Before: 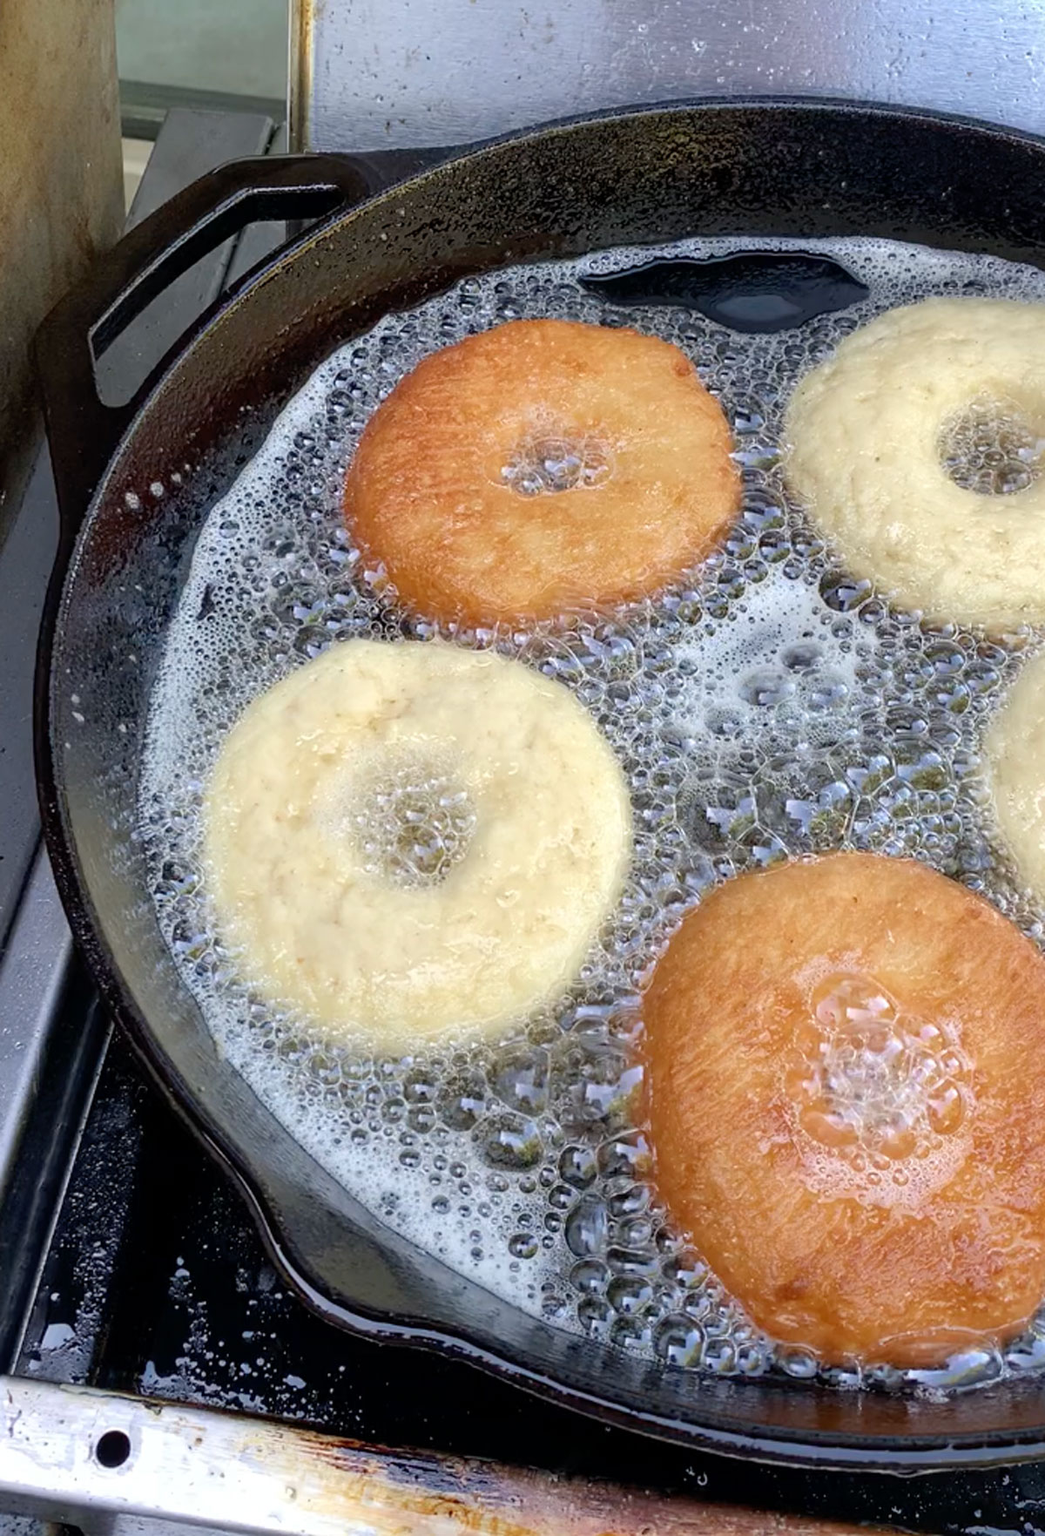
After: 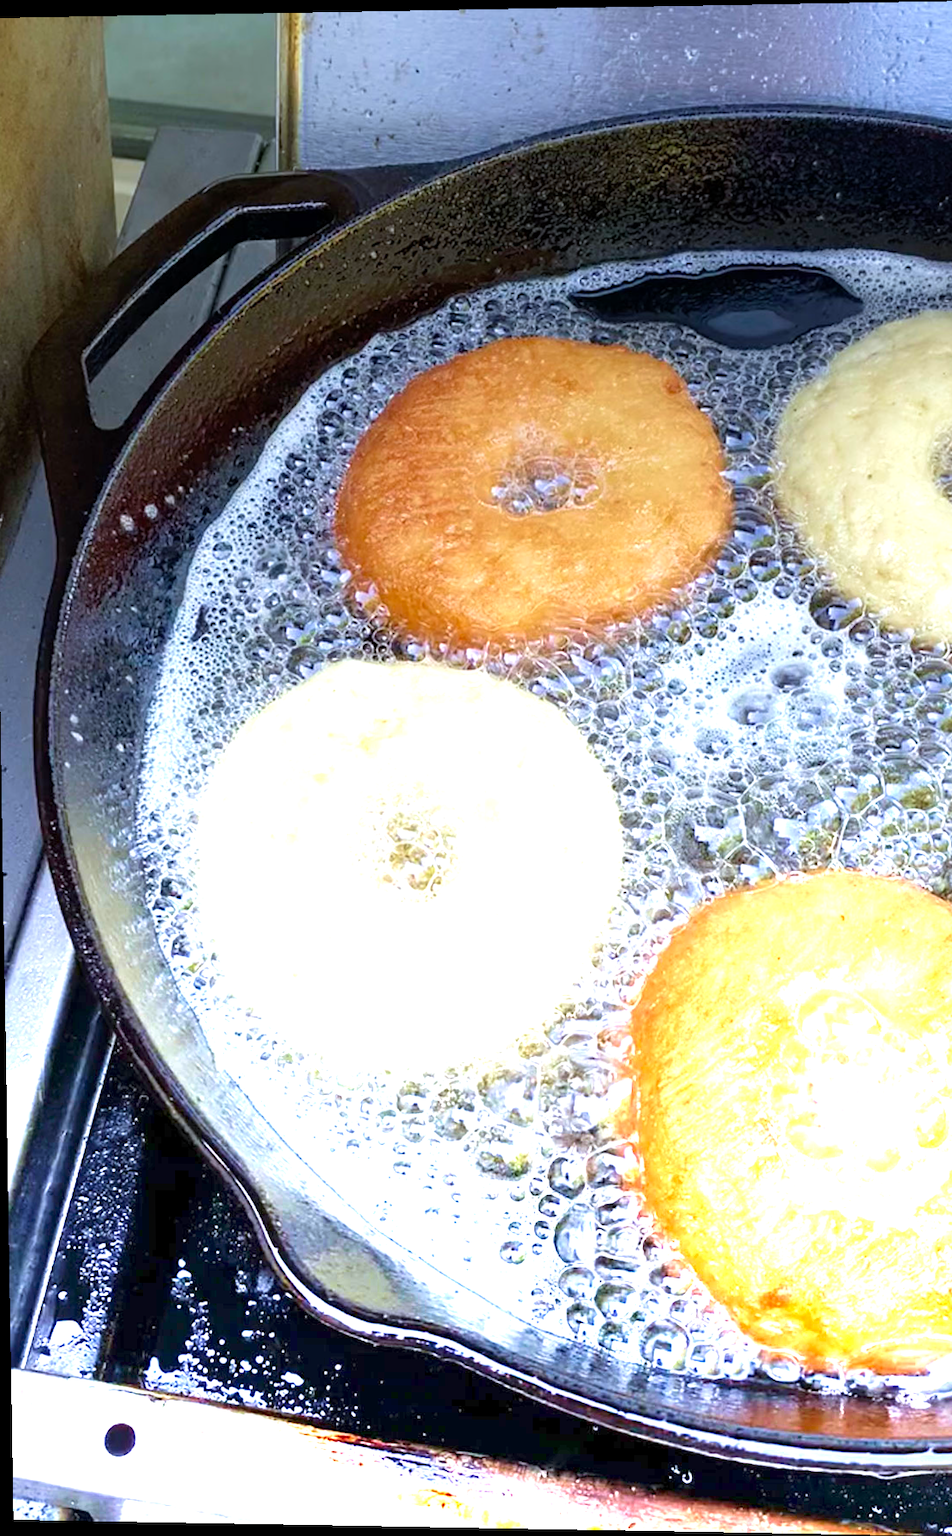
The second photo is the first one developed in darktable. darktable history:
graduated density: density -3.9 EV
tone equalizer: on, module defaults
color correction: highlights a* 3.22, highlights b* 1.93, saturation 1.19
crop and rotate: left 1.088%, right 8.807%
rotate and perspective: lens shift (vertical) 0.048, lens shift (horizontal) -0.024, automatic cropping off
exposure: exposure -0.048 EV, compensate highlight preservation false
white balance: red 0.925, blue 1.046
velvia: on, module defaults
